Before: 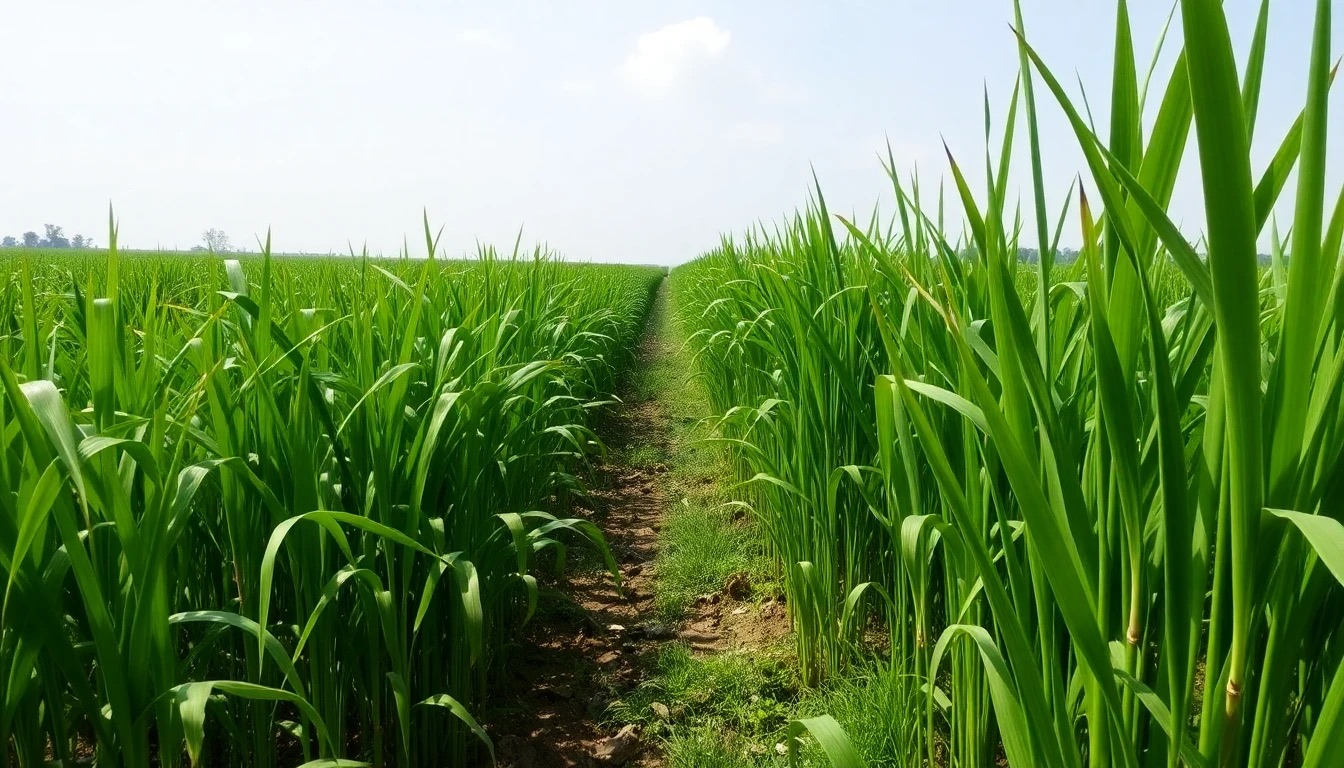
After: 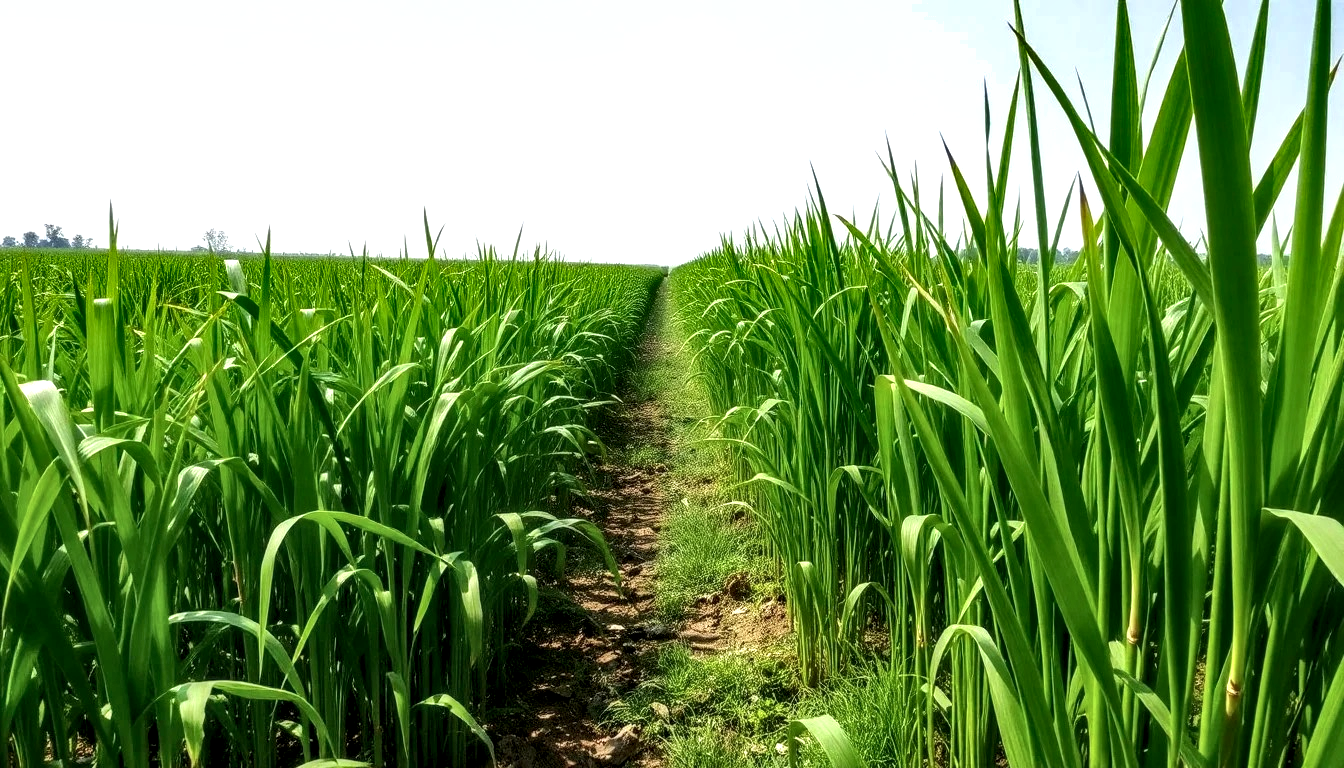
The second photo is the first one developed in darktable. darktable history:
exposure: exposure 0.293 EV, compensate highlight preservation false
shadows and highlights: soften with gaussian
local contrast: detail 155%
